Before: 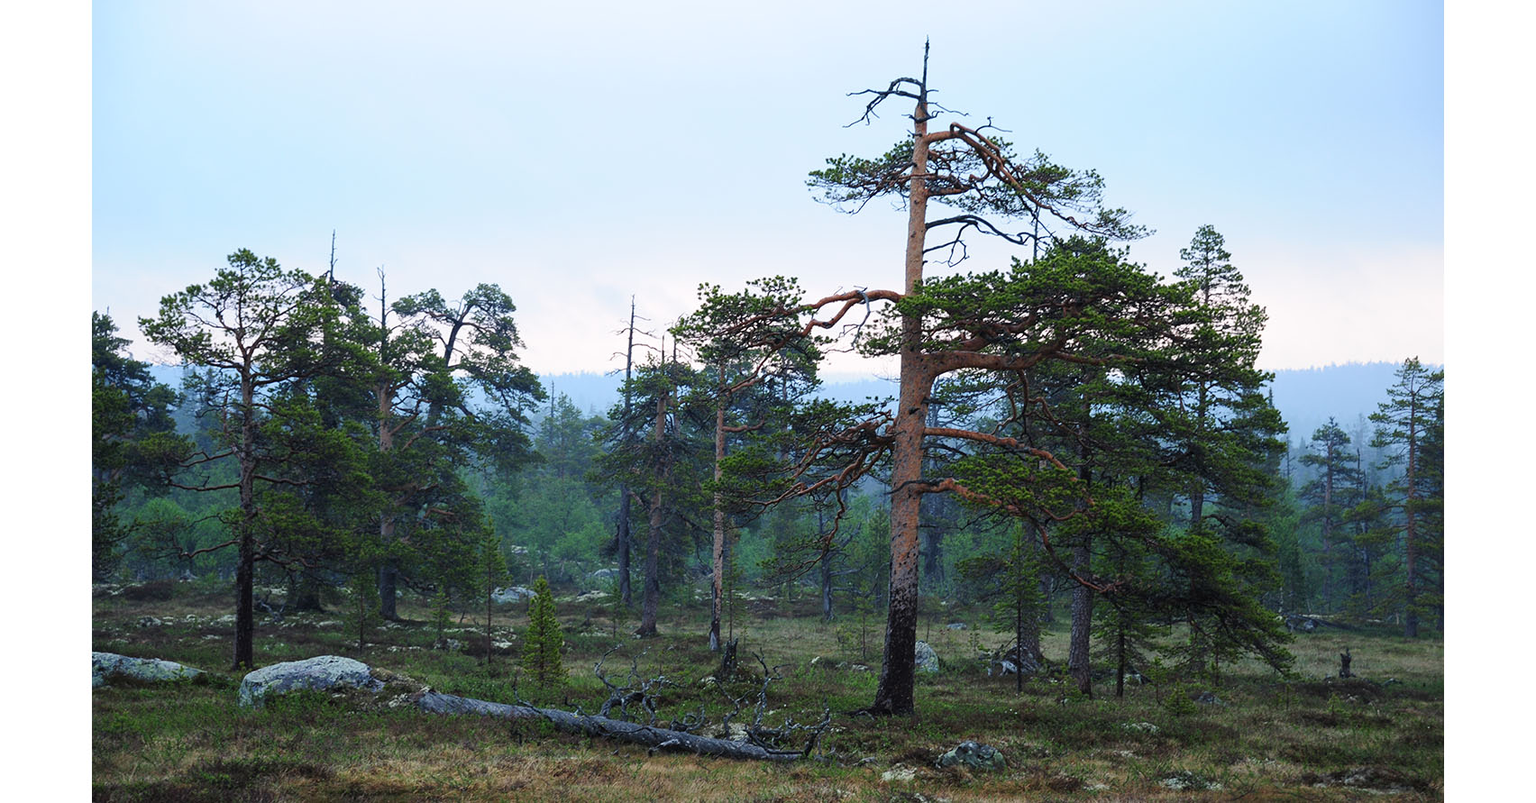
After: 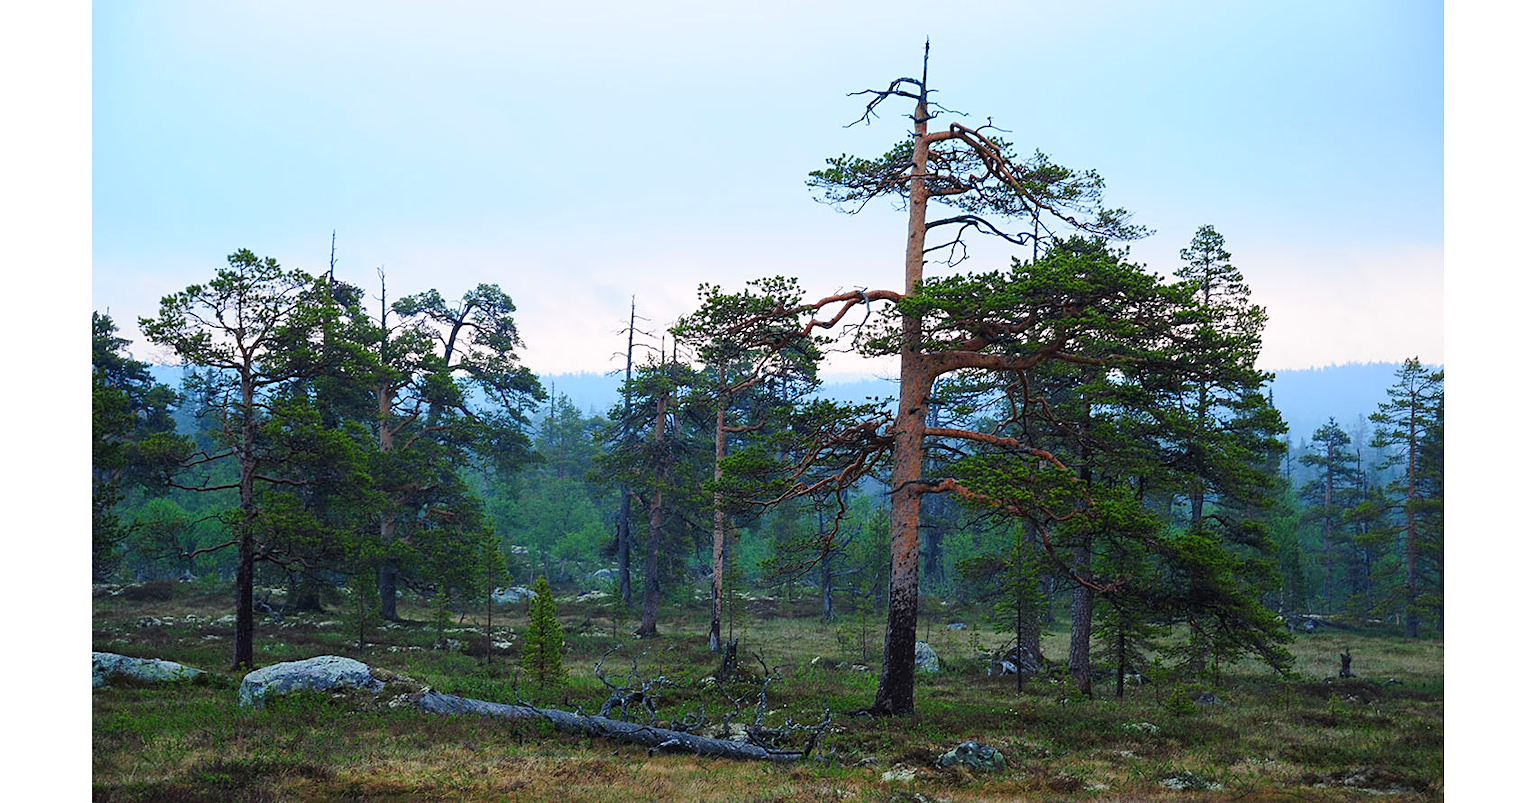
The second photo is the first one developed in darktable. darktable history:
color correction: highlights b* 0.012, saturation 1.32
sharpen: amount 0.202
